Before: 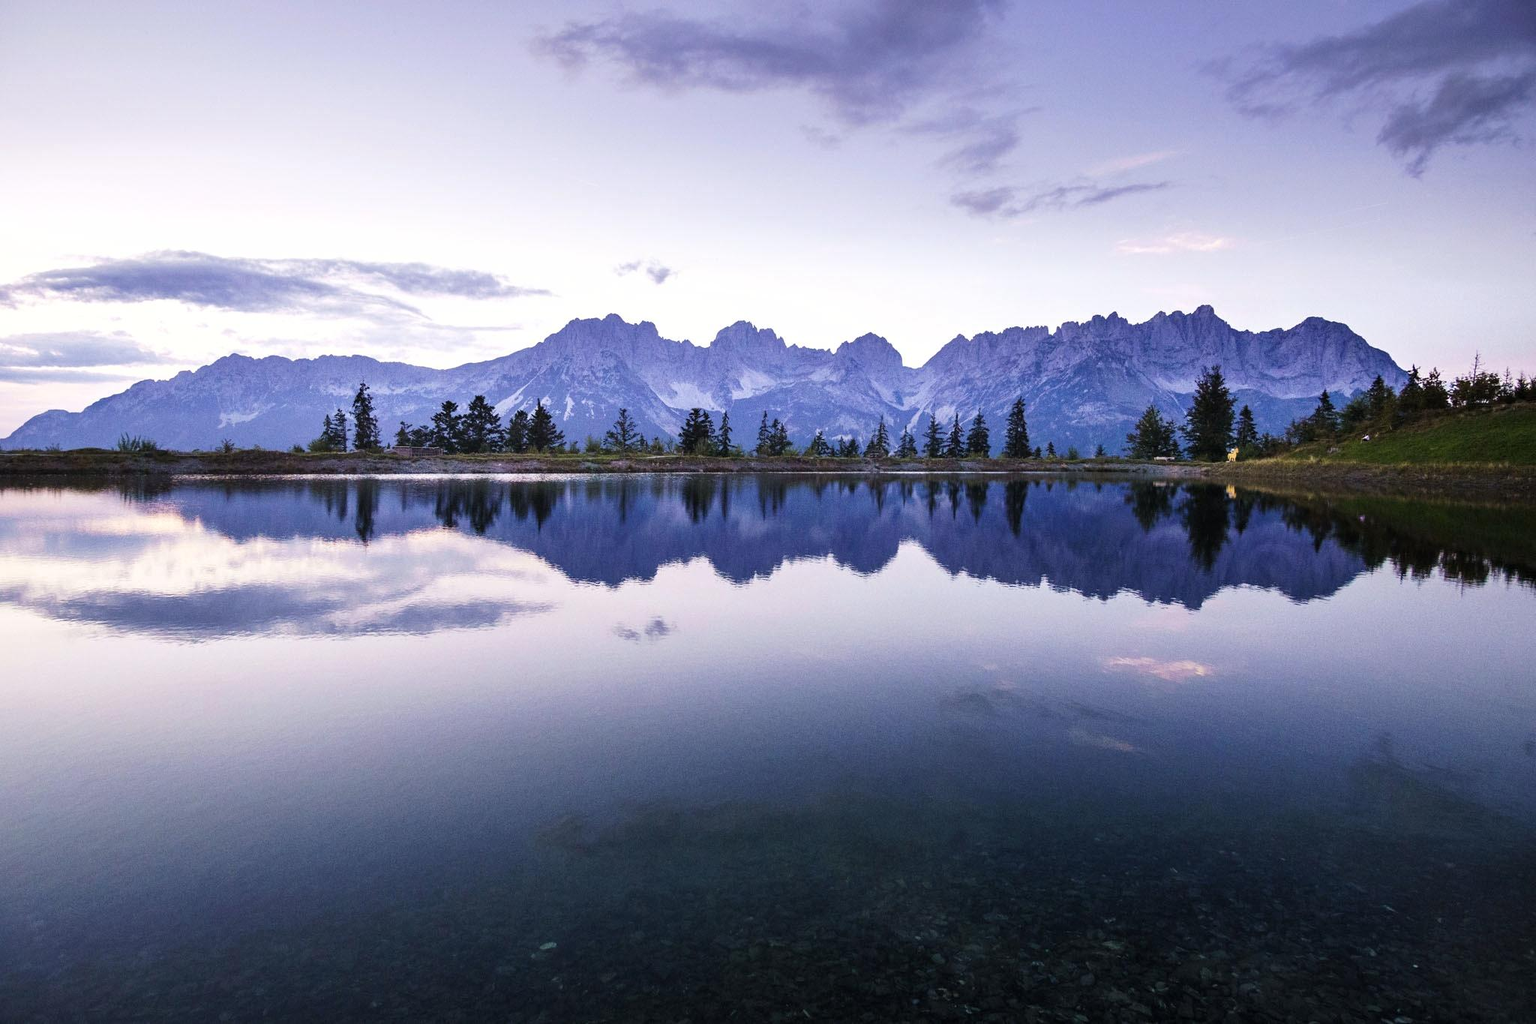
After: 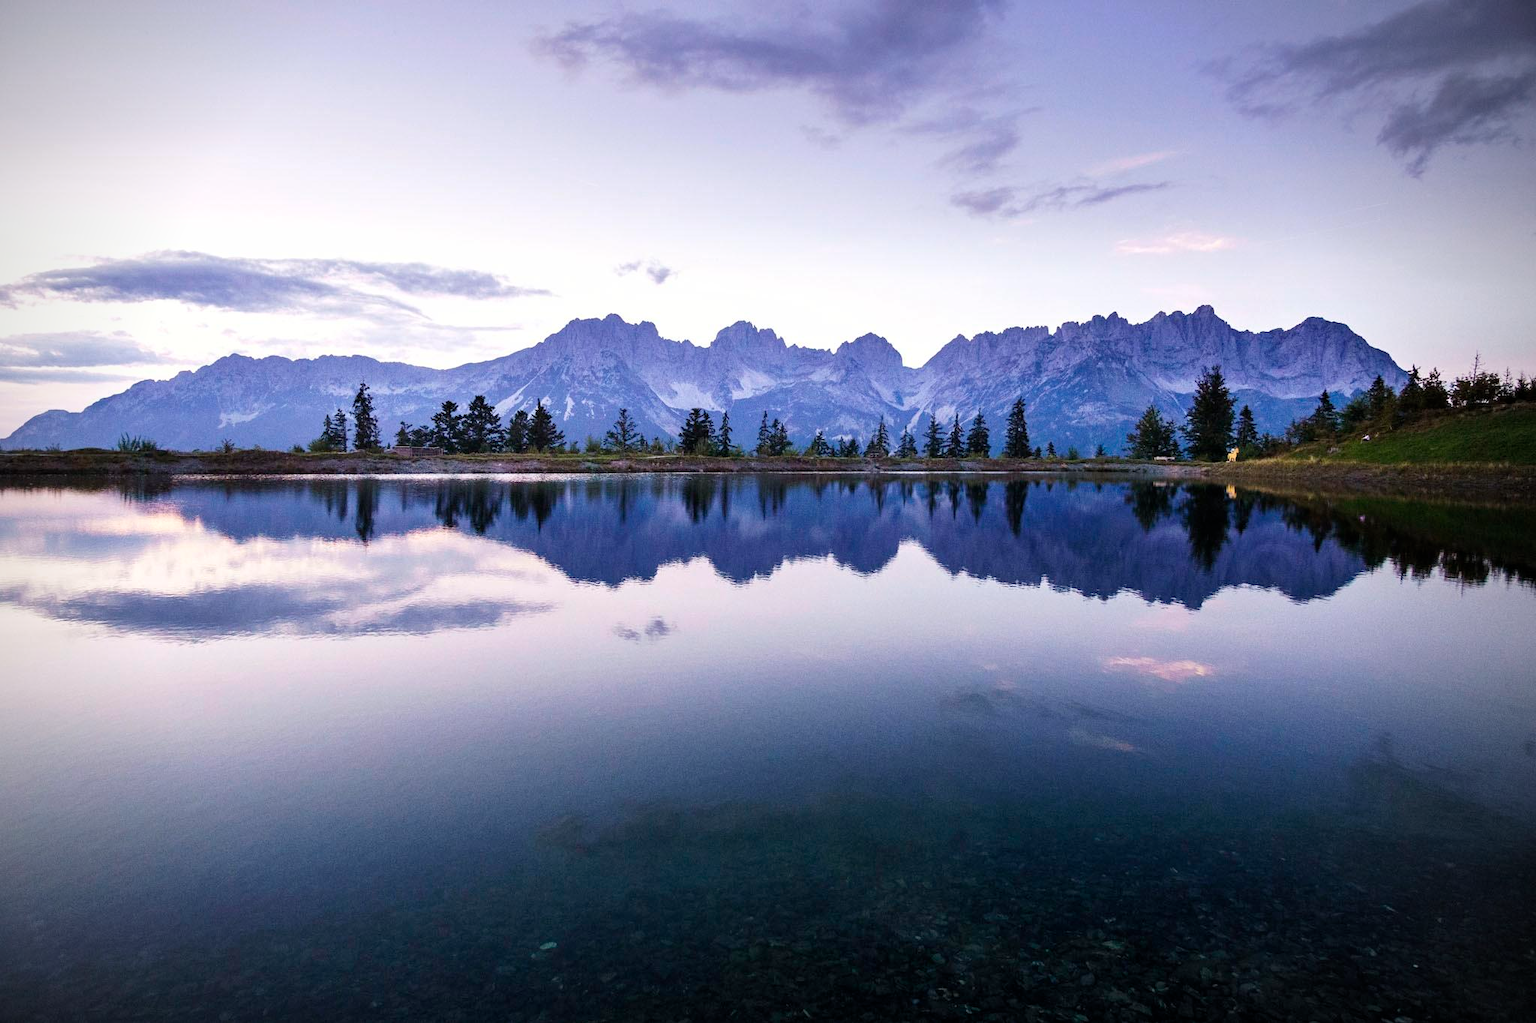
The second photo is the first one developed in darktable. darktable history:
vignetting: center (-0.031, -0.044)
